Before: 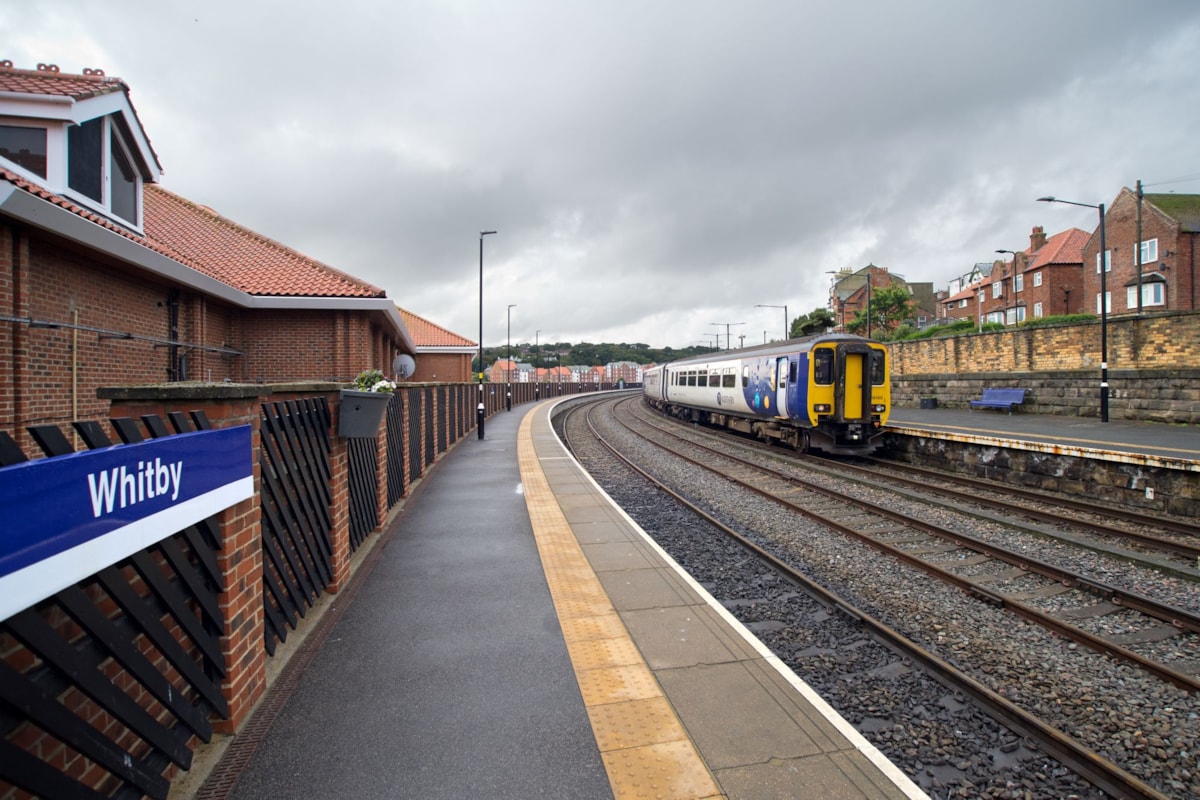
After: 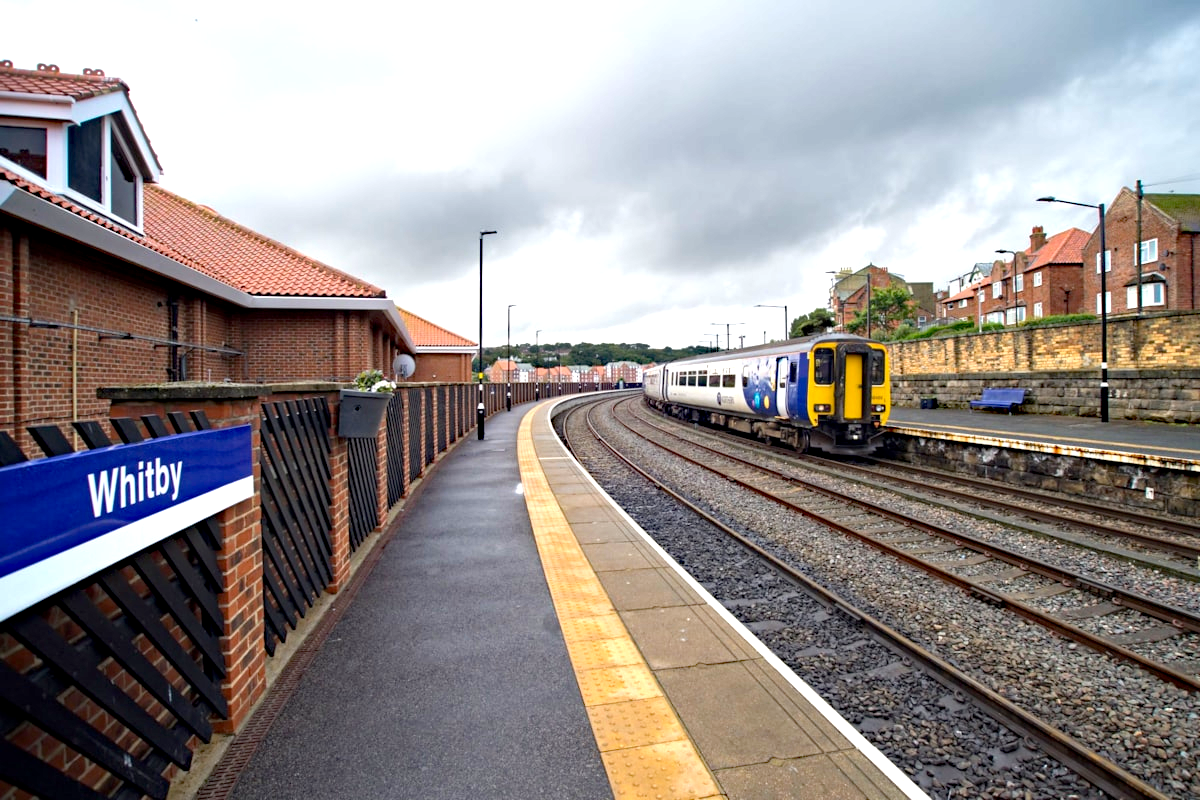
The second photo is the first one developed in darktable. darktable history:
exposure: black level correction 0.001, exposure 0.676 EV, compensate highlight preservation false
haze removal: strength 0.496, distance 0.432, compatibility mode true, adaptive false
